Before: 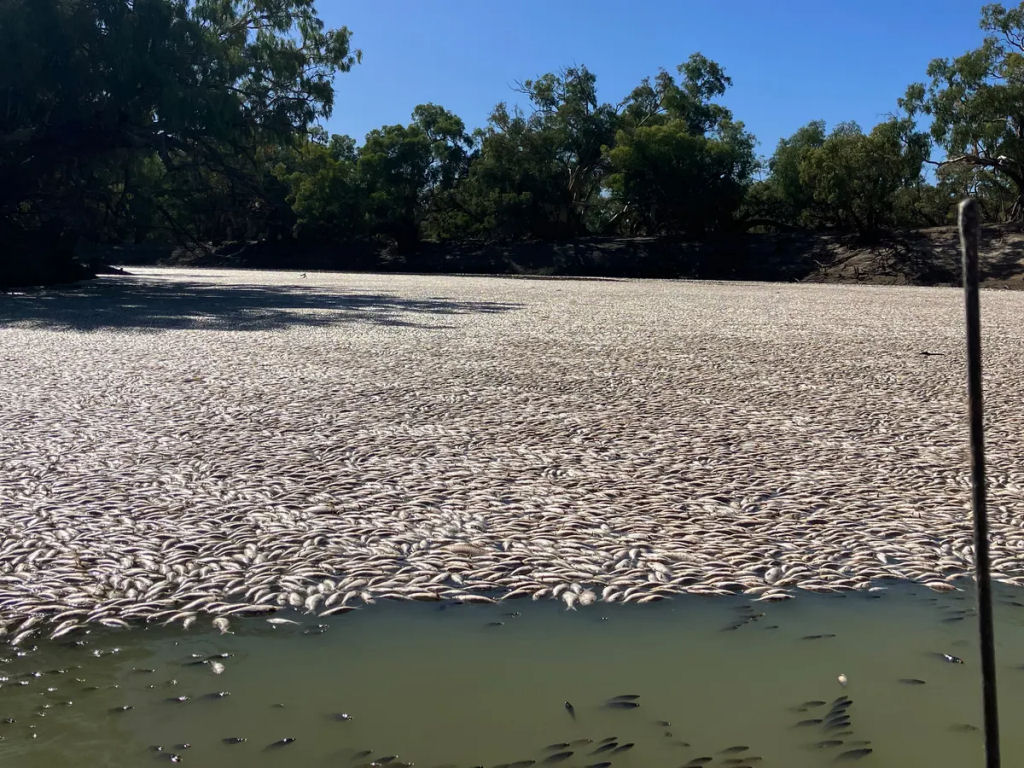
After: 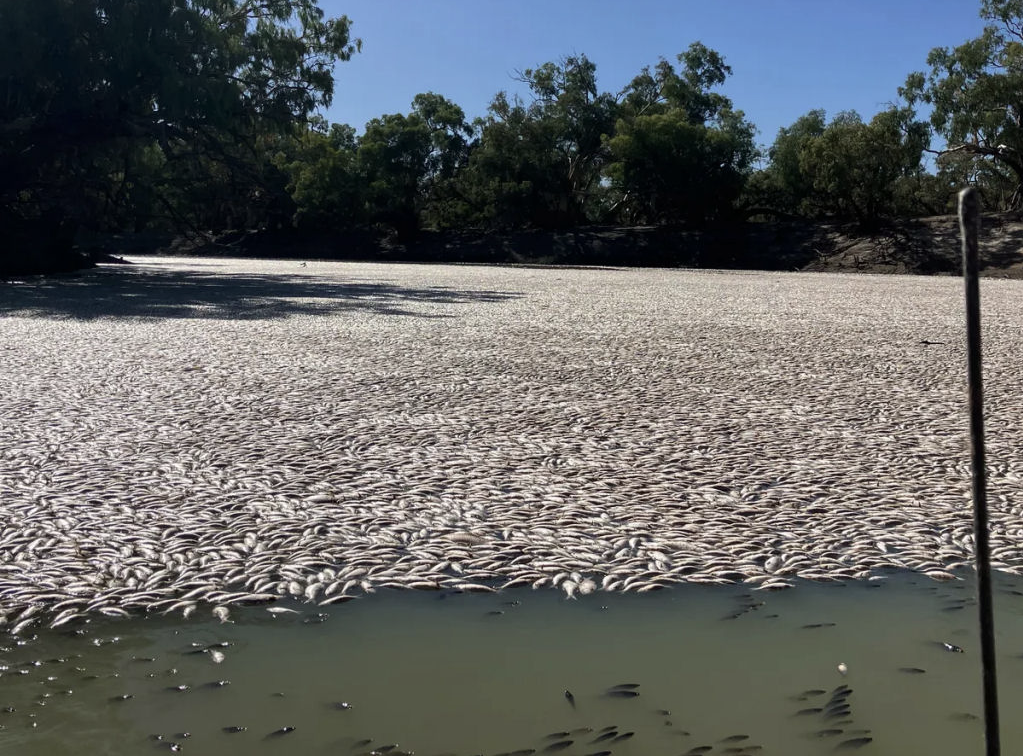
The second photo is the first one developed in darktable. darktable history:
crop: top 1.484%, right 0.029%
contrast brightness saturation: contrast 0.064, brightness -0.007, saturation -0.247
tone equalizer: edges refinement/feathering 500, mask exposure compensation -1.57 EV, preserve details no
